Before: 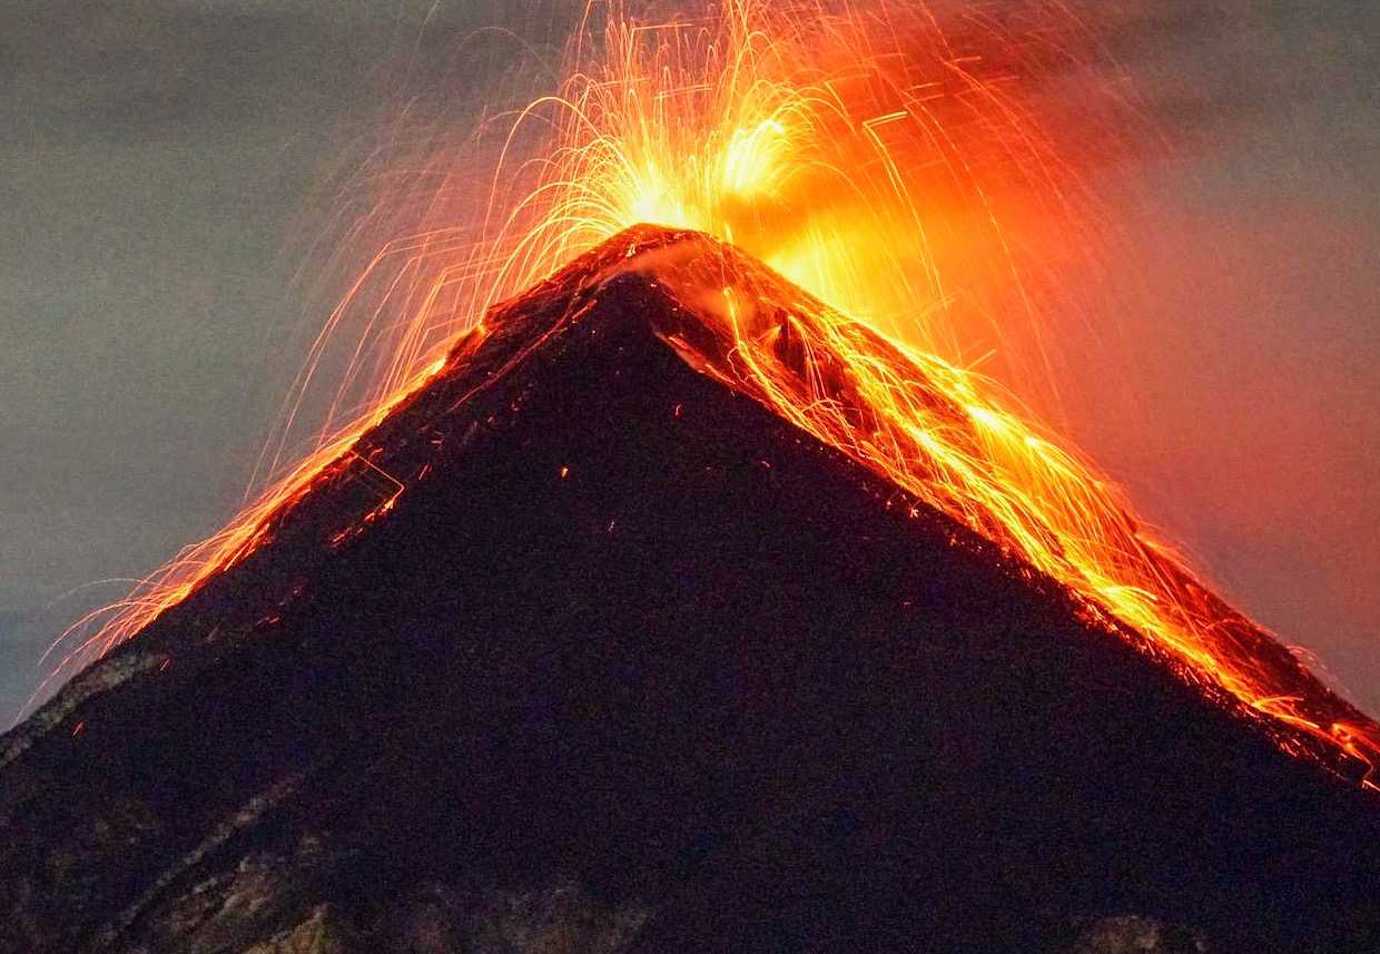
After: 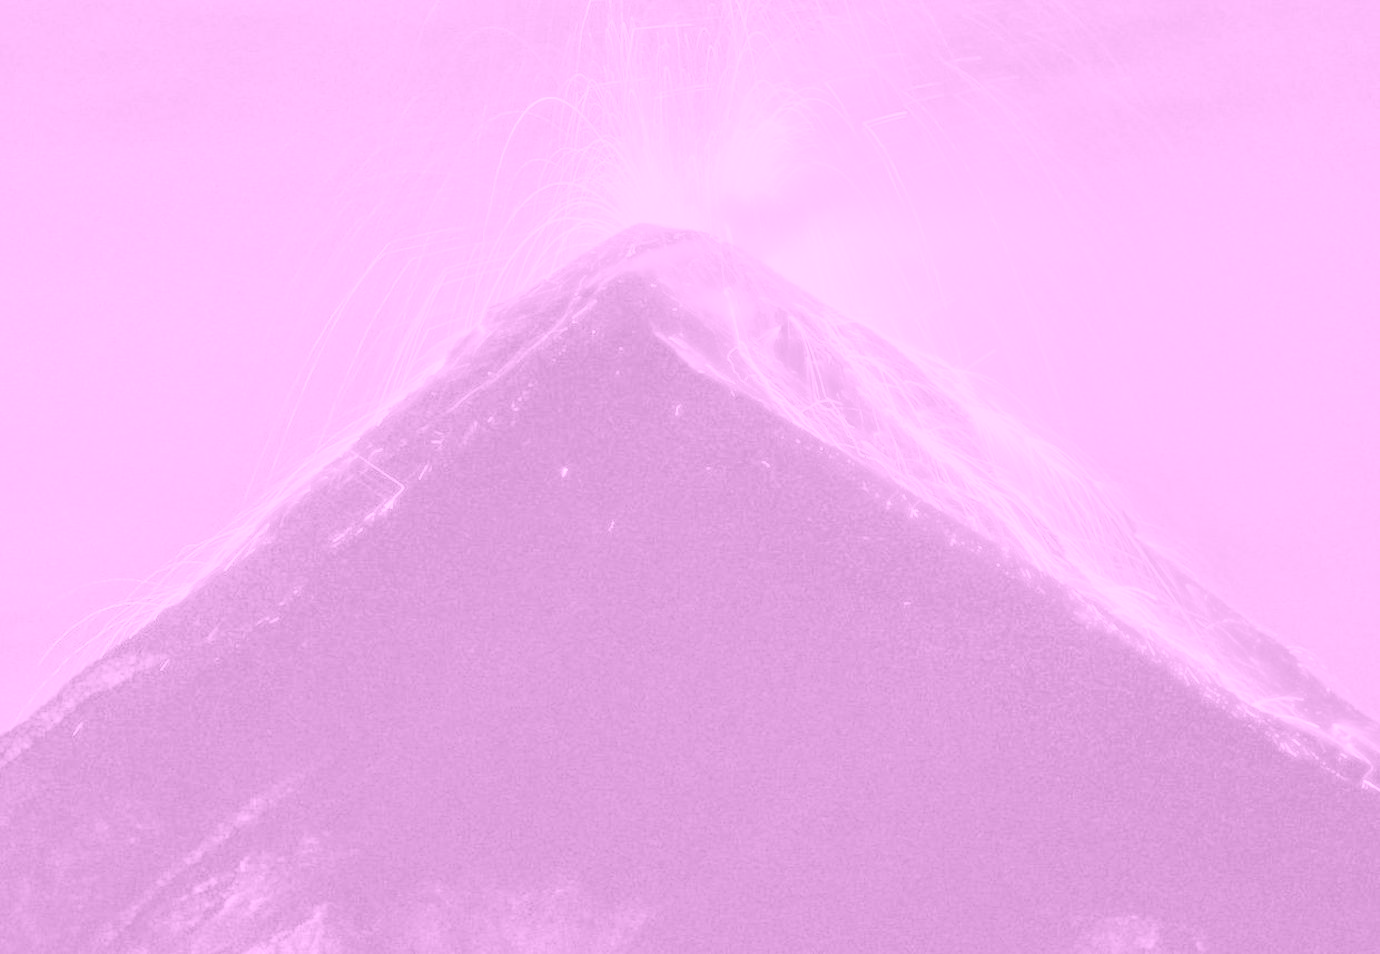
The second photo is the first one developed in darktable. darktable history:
colorize: hue 331.2°, saturation 75%, source mix 30.28%, lightness 70.52%, version 1
tone equalizer: -7 EV 0.15 EV, -6 EV 0.6 EV, -5 EV 1.15 EV, -4 EV 1.33 EV, -3 EV 1.15 EV, -2 EV 0.6 EV, -1 EV 0.15 EV, mask exposure compensation -0.5 EV
color balance rgb: contrast -30%
